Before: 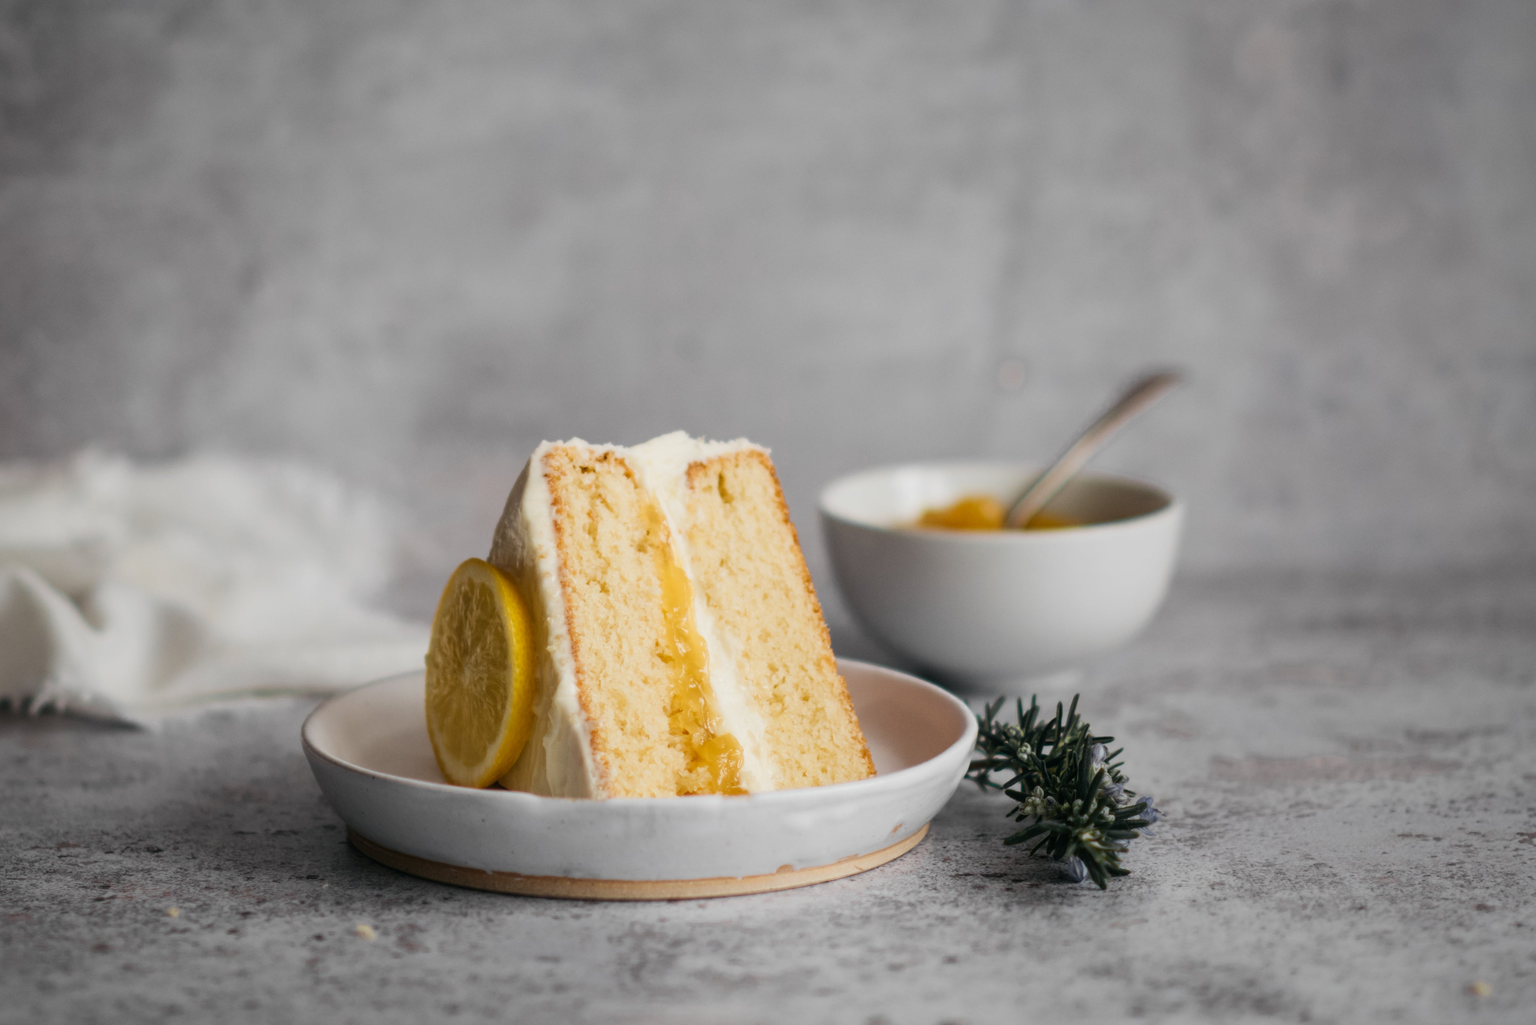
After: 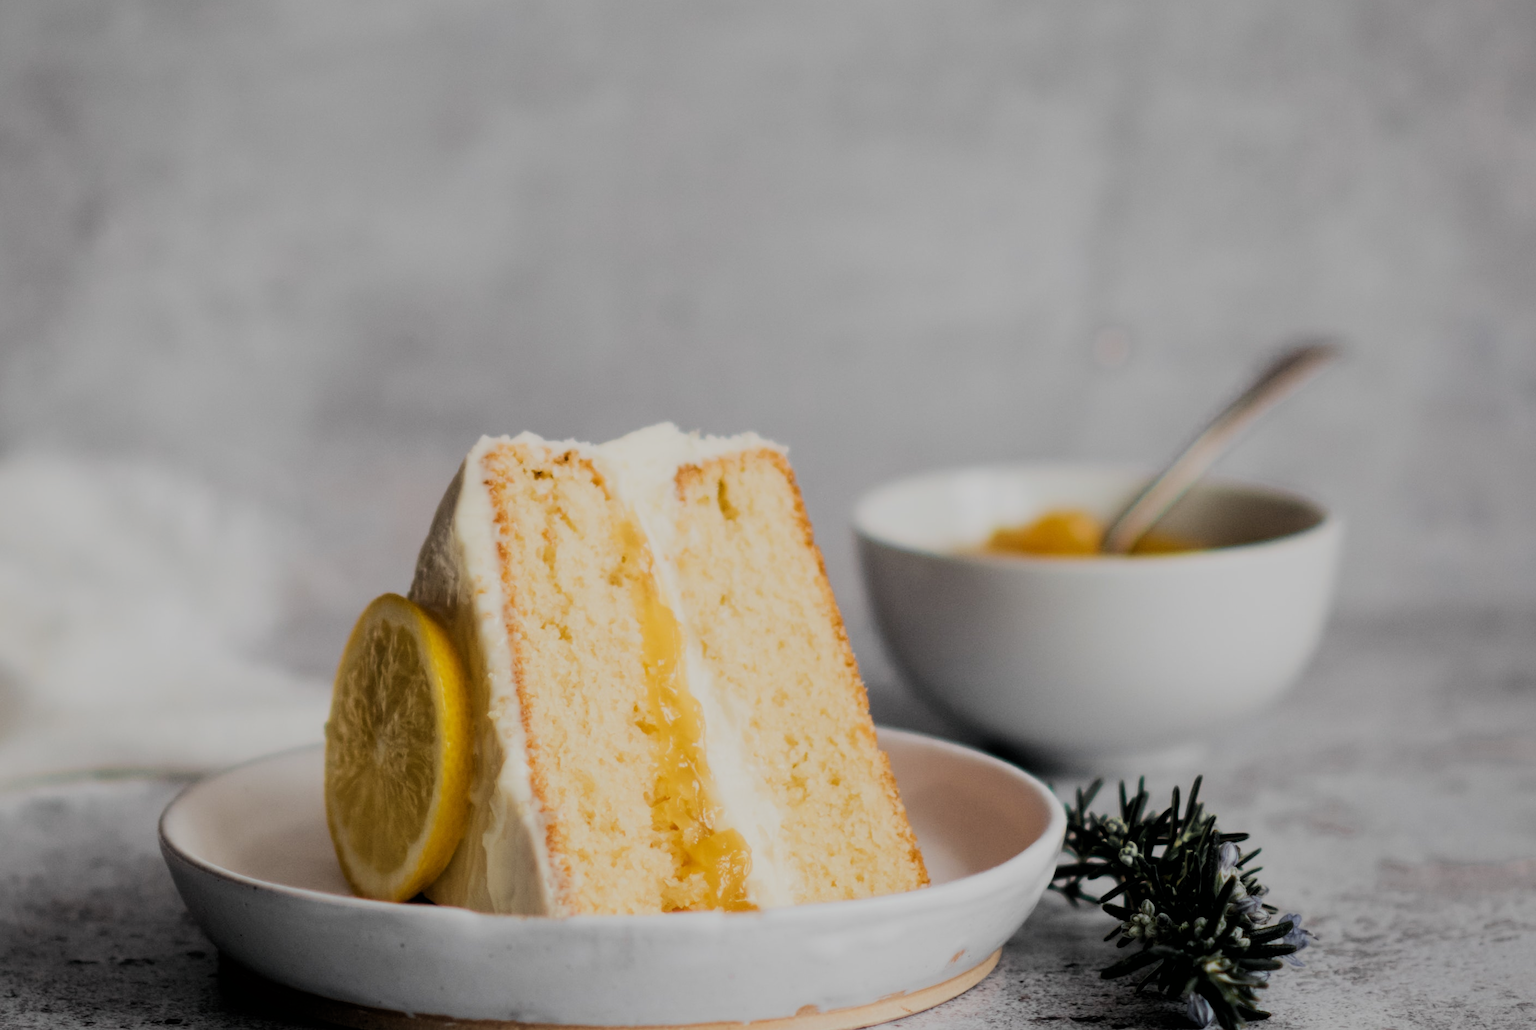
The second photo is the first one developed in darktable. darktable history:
crop and rotate: left 11.964%, top 11.369%, right 13.508%, bottom 13.708%
filmic rgb: black relative exposure -4.13 EV, white relative exposure 5.15 EV, hardness 2.06, contrast 1.166, contrast in shadows safe
